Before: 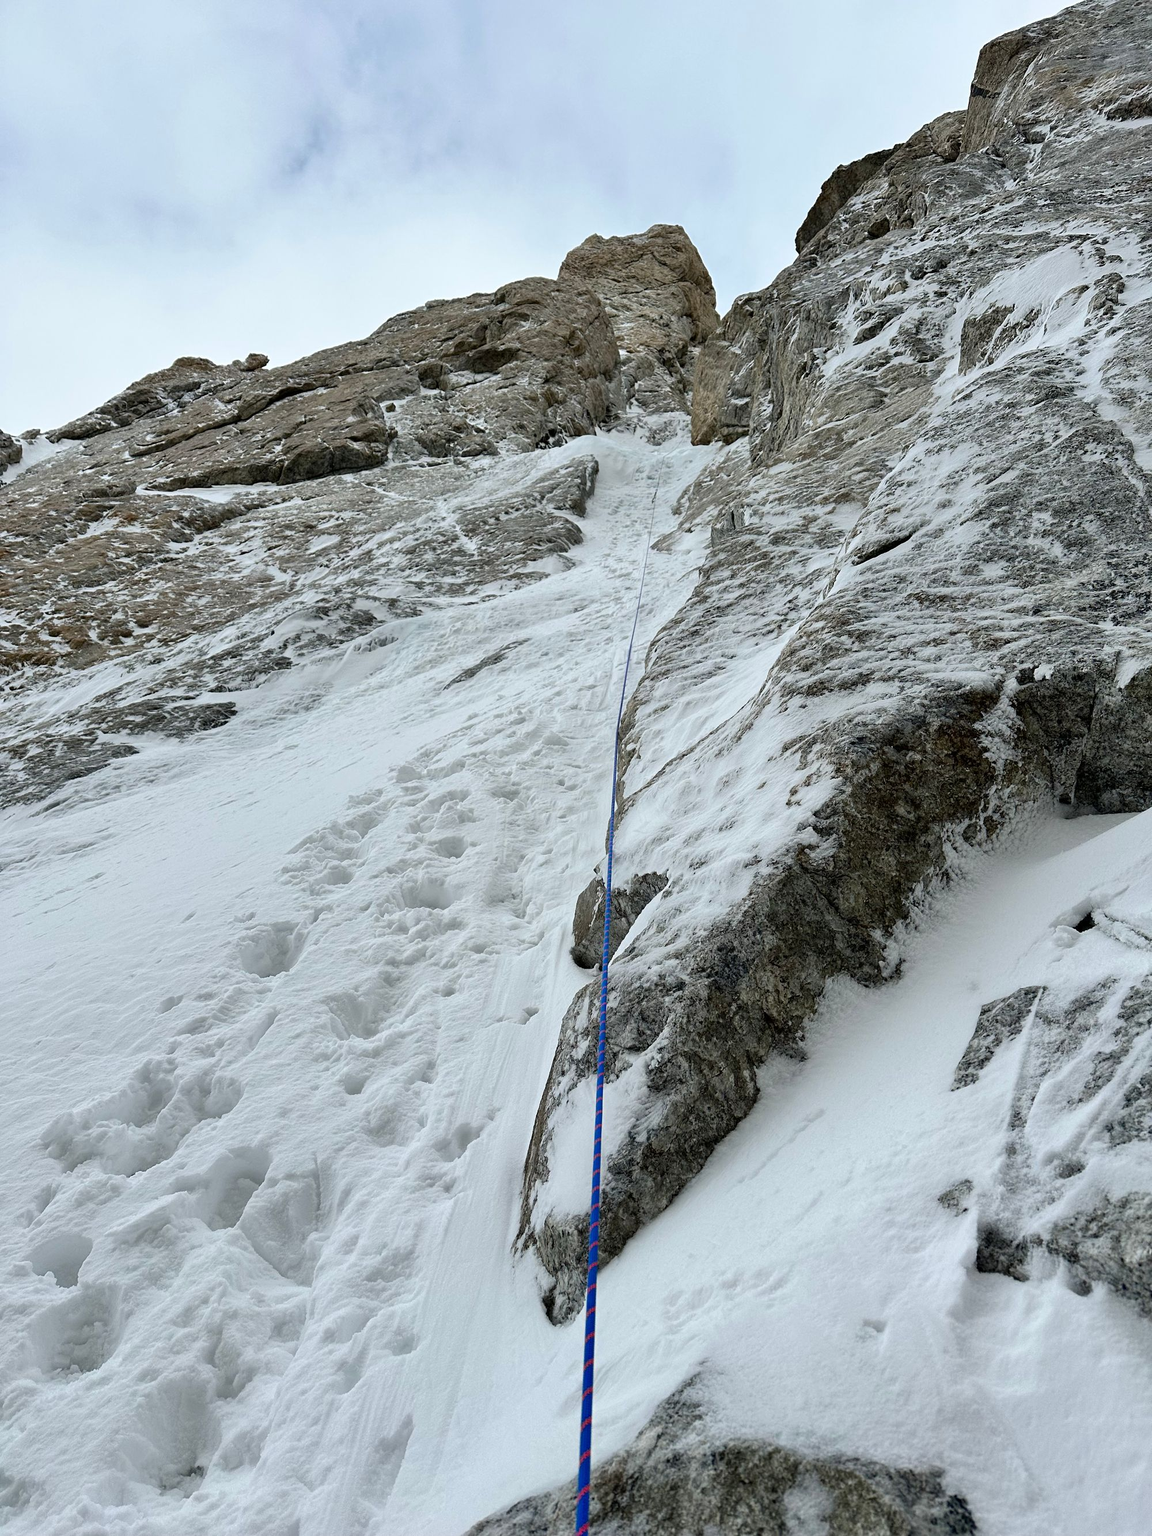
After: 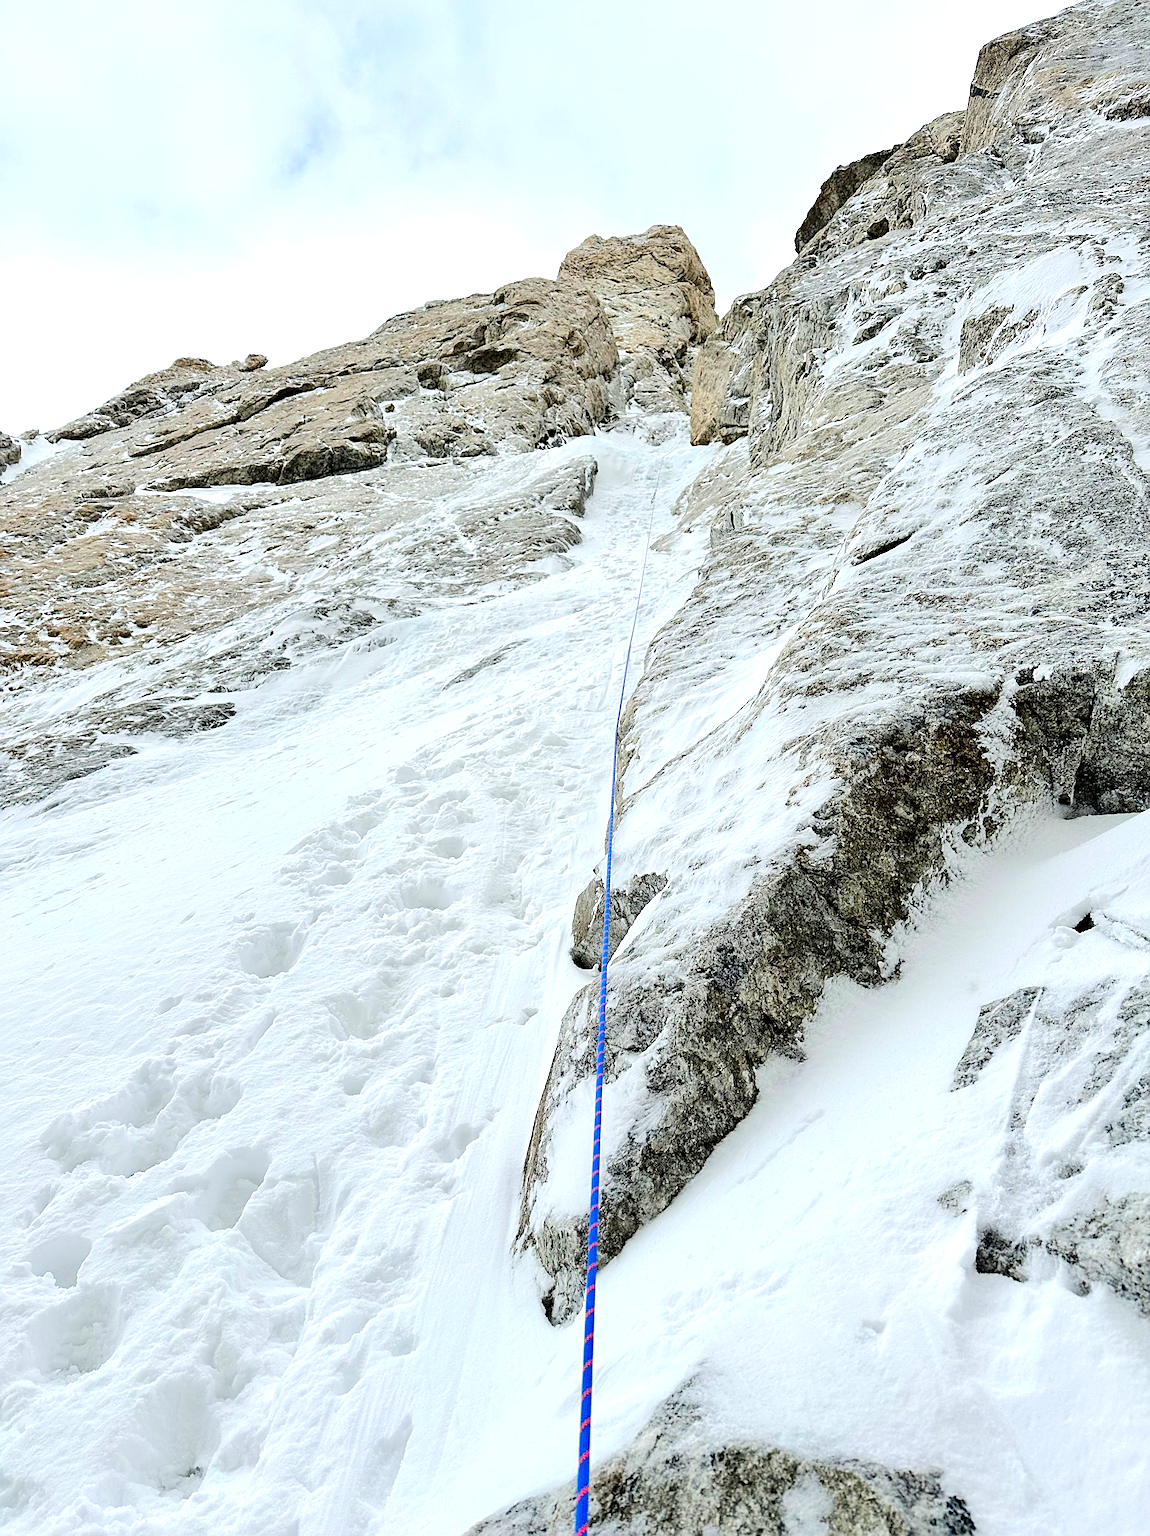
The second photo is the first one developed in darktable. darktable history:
tone equalizer: -7 EV 0.154 EV, -6 EV 0.577 EV, -5 EV 1.13 EV, -4 EV 1.35 EV, -3 EV 1.15 EV, -2 EV 0.6 EV, -1 EV 0.162 EV, edges refinement/feathering 500, mask exposure compensation -1.57 EV, preserve details no
sharpen: amount 0.489
crop and rotate: left 0.118%, bottom 0.002%
exposure: black level correction 0.001, exposure 0.499 EV, compensate highlight preservation false
